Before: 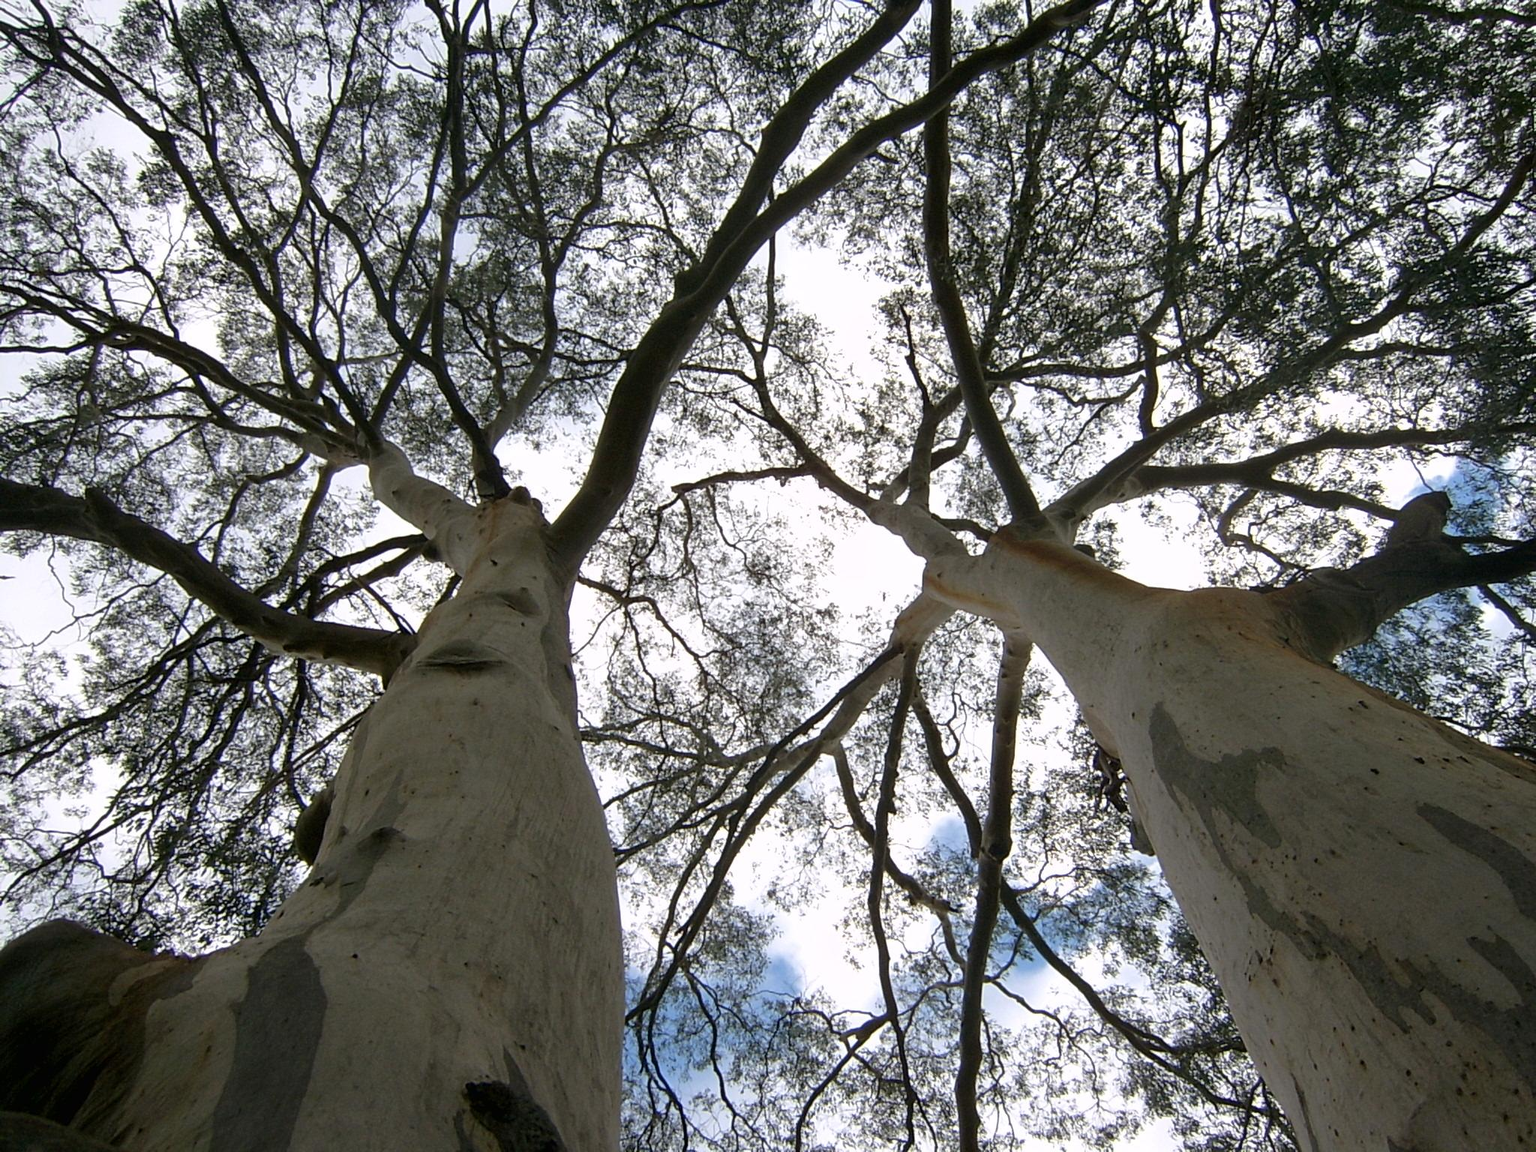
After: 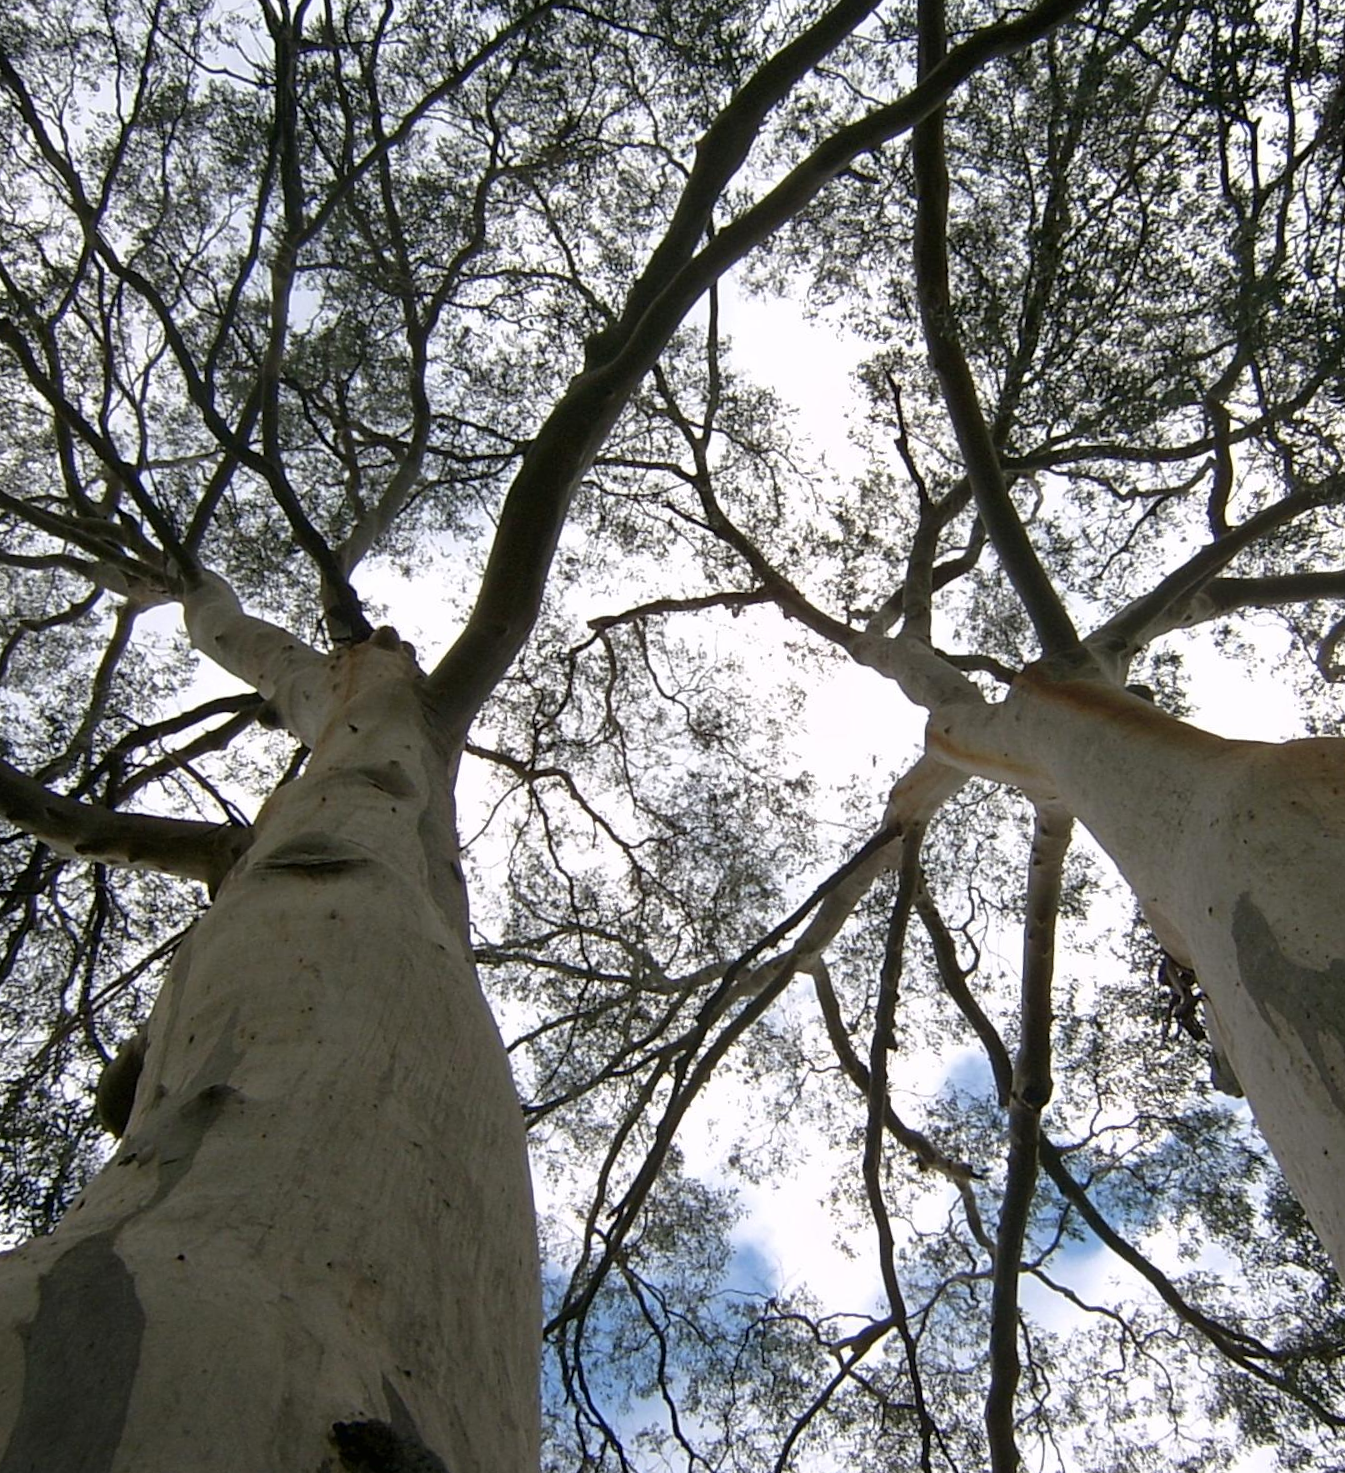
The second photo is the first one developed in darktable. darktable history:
rotate and perspective: rotation -1.42°, crop left 0.016, crop right 0.984, crop top 0.035, crop bottom 0.965
crop and rotate: left 14.436%, right 18.898%
